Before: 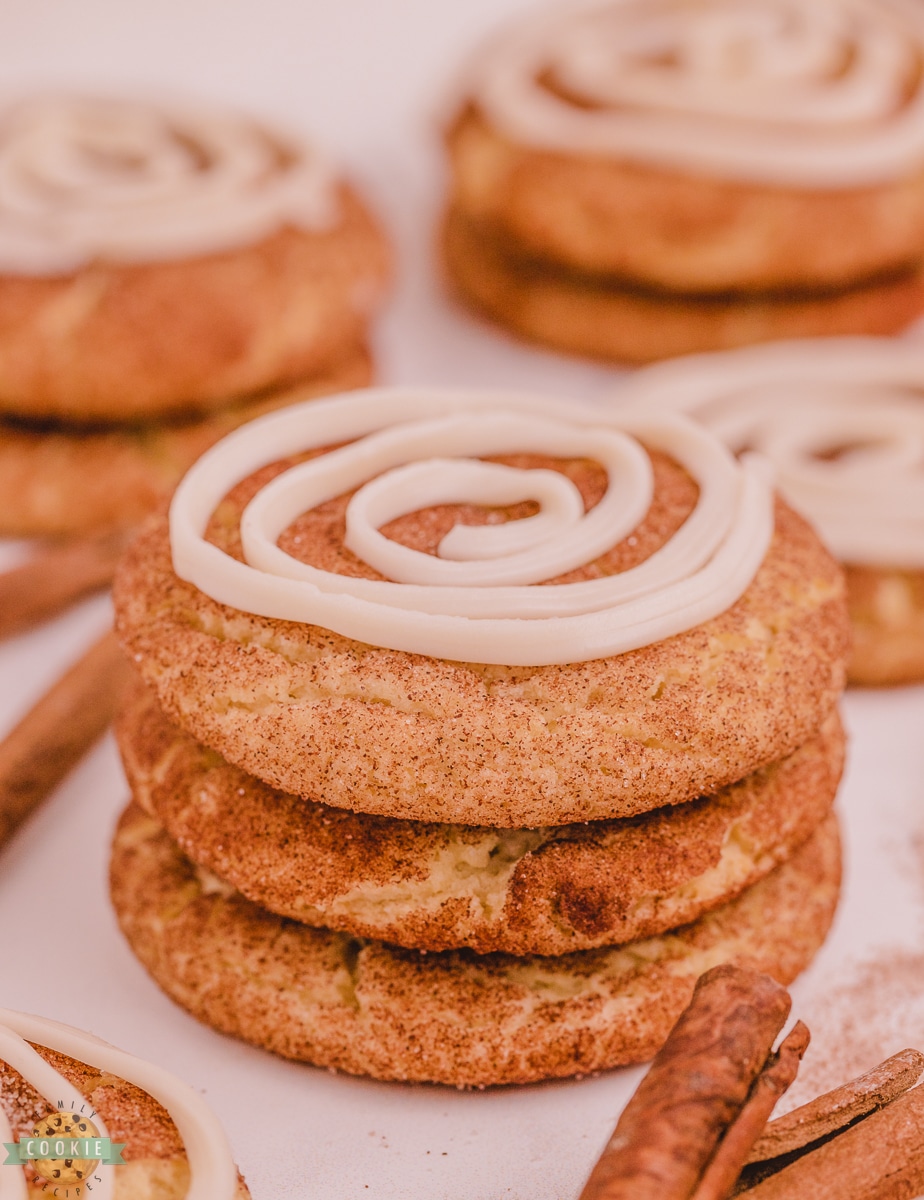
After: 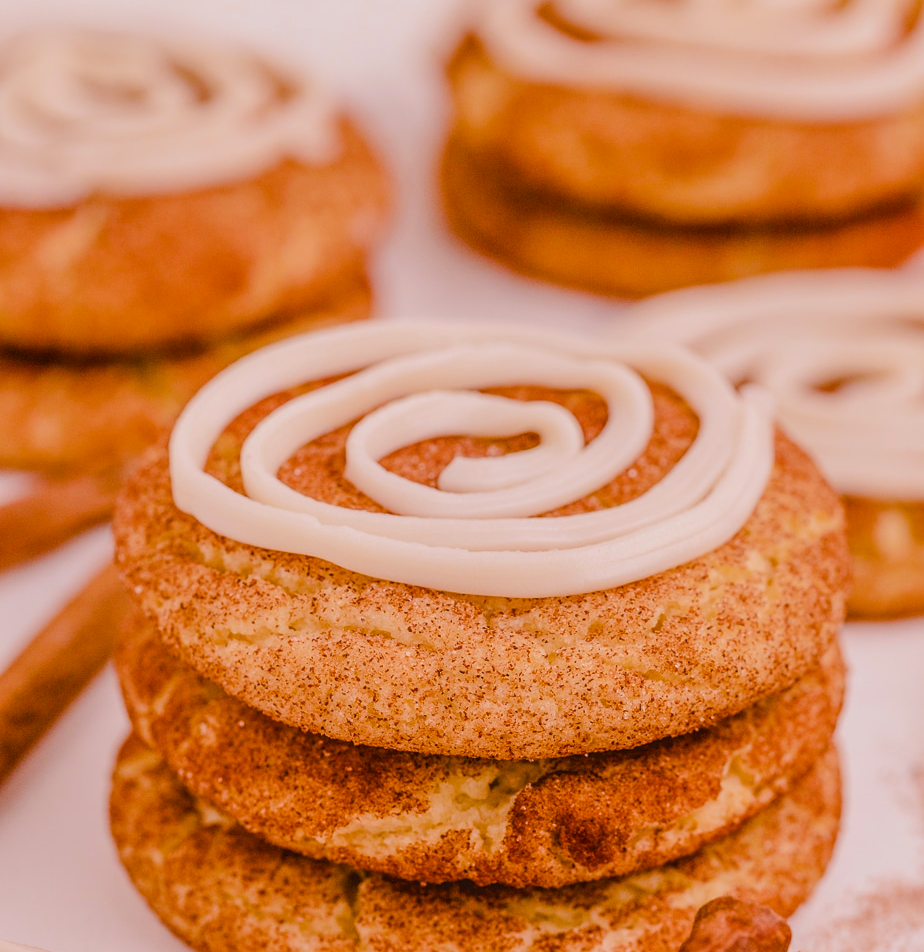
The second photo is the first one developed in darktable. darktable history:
crop and rotate: top 5.669%, bottom 14.955%
color balance rgb: perceptual saturation grading › global saturation 20%, perceptual saturation grading › highlights -24.944%, perceptual saturation grading › shadows 49.893%, global vibrance 19.547%
